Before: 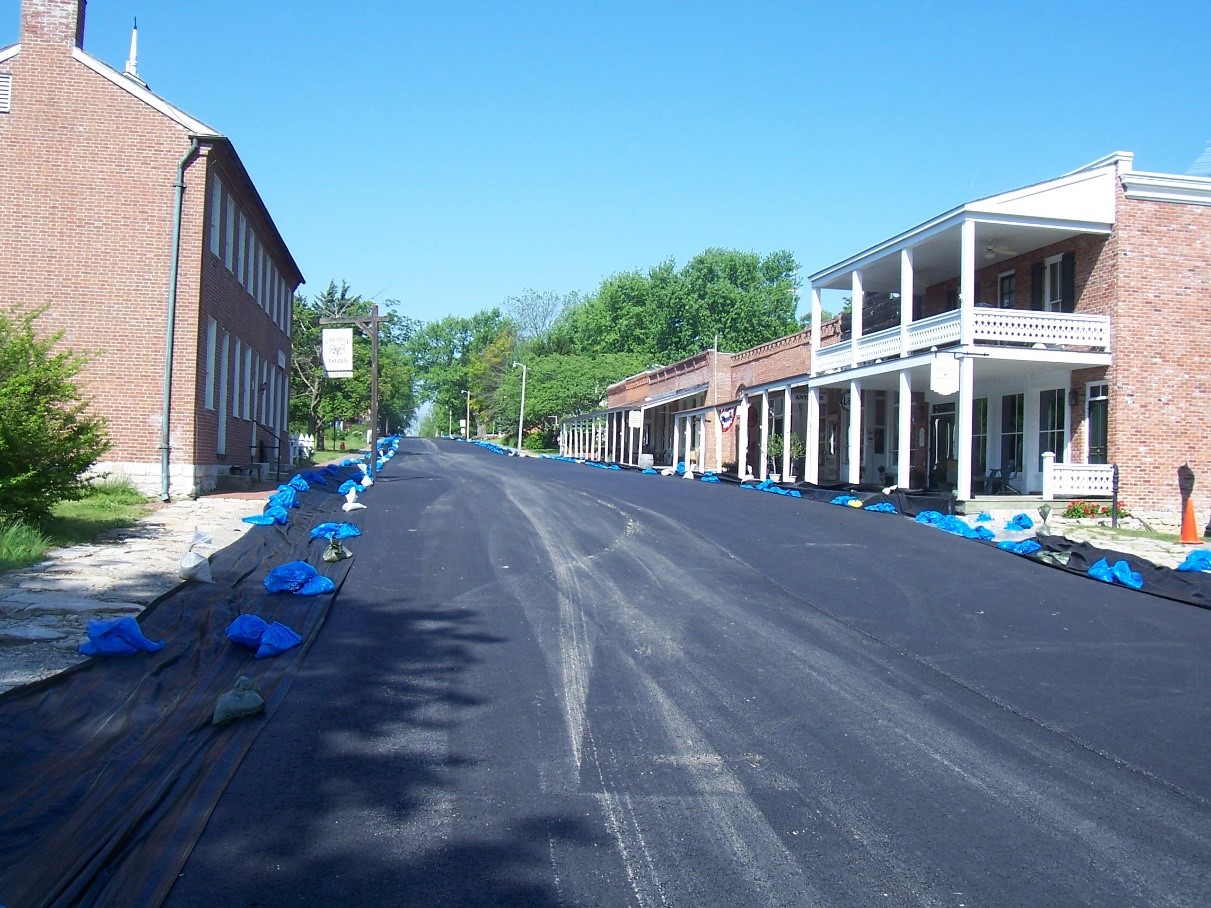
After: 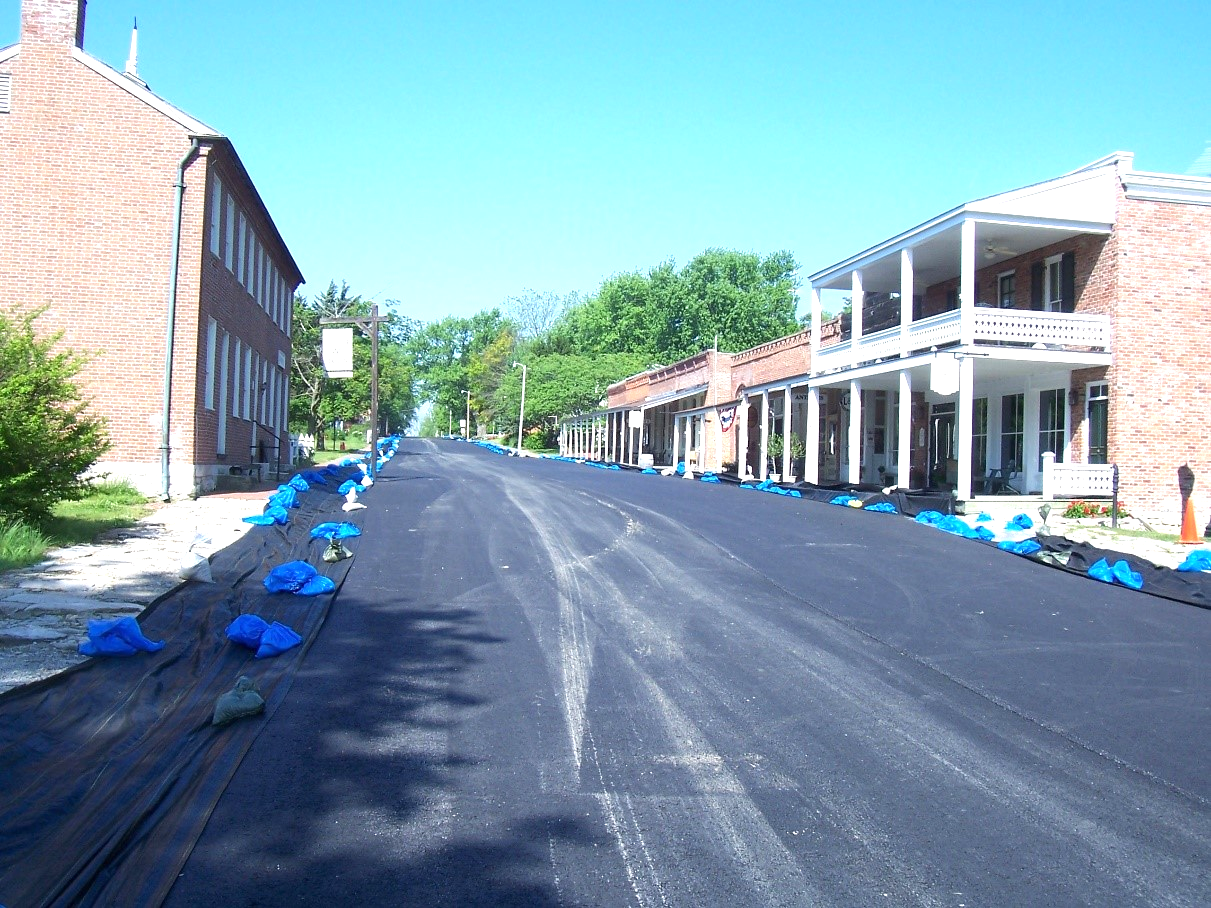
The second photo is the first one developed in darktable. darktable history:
exposure "Extra Printing Brightness": exposure 0.636 EV, compensate highlight preservation false
